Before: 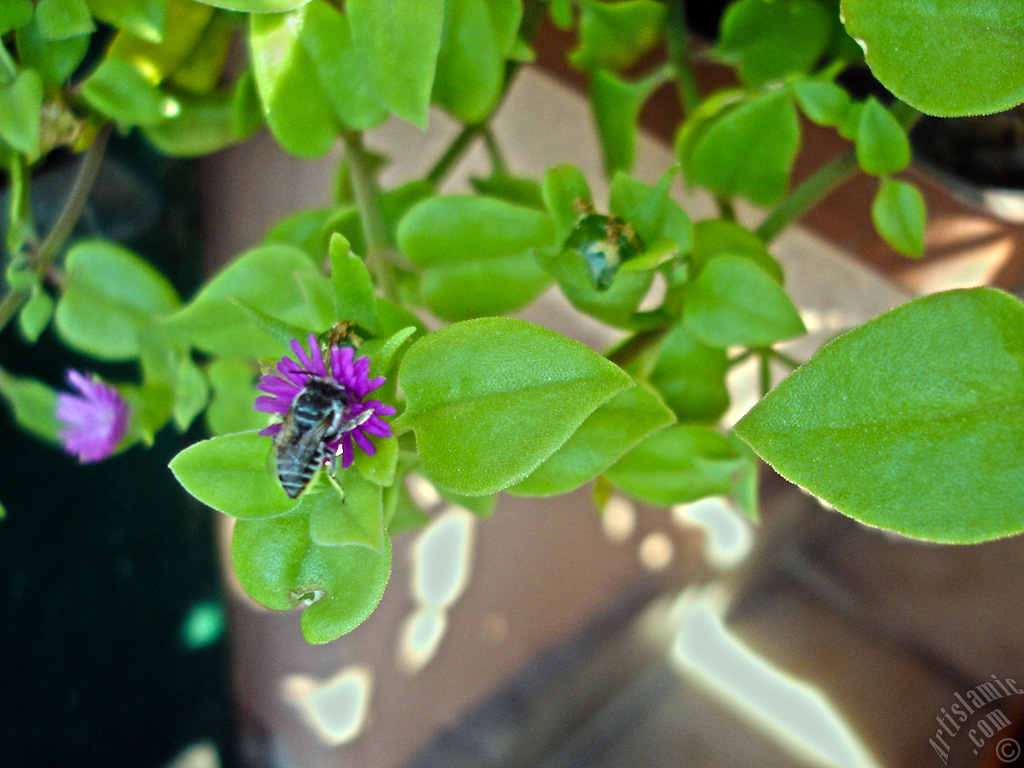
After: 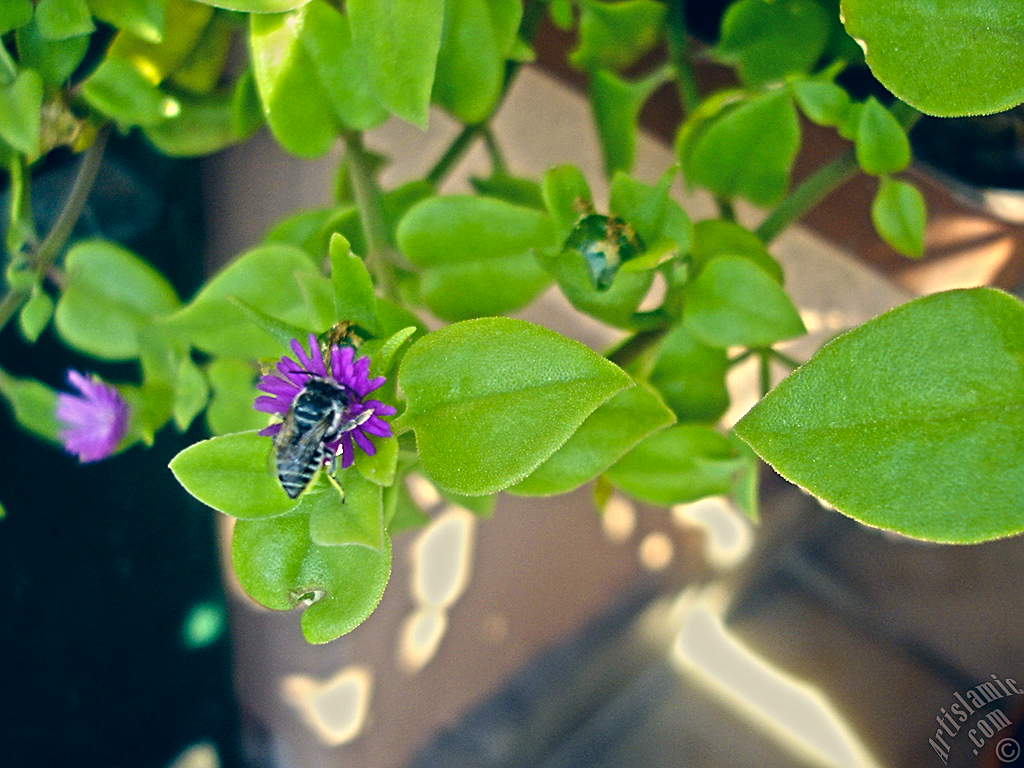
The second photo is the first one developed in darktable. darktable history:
sharpen: on, module defaults
color correction: highlights a* 10.27, highlights b* 14.1, shadows a* -10.35, shadows b* -15.05
